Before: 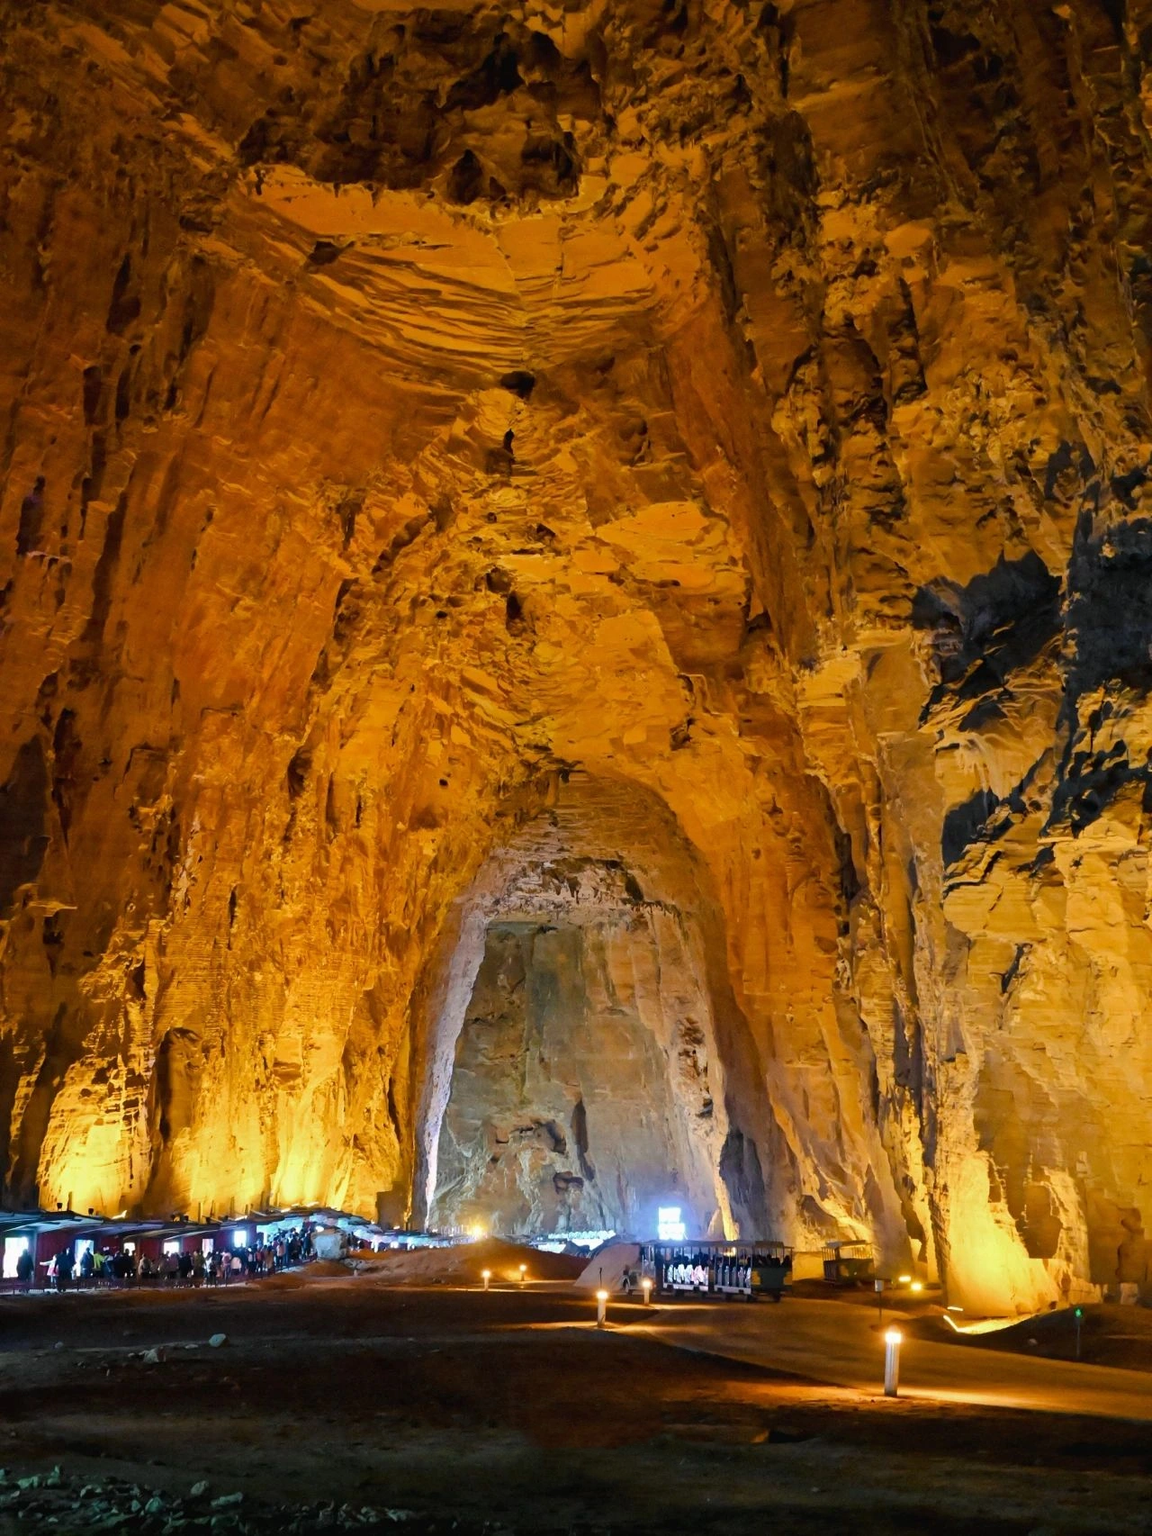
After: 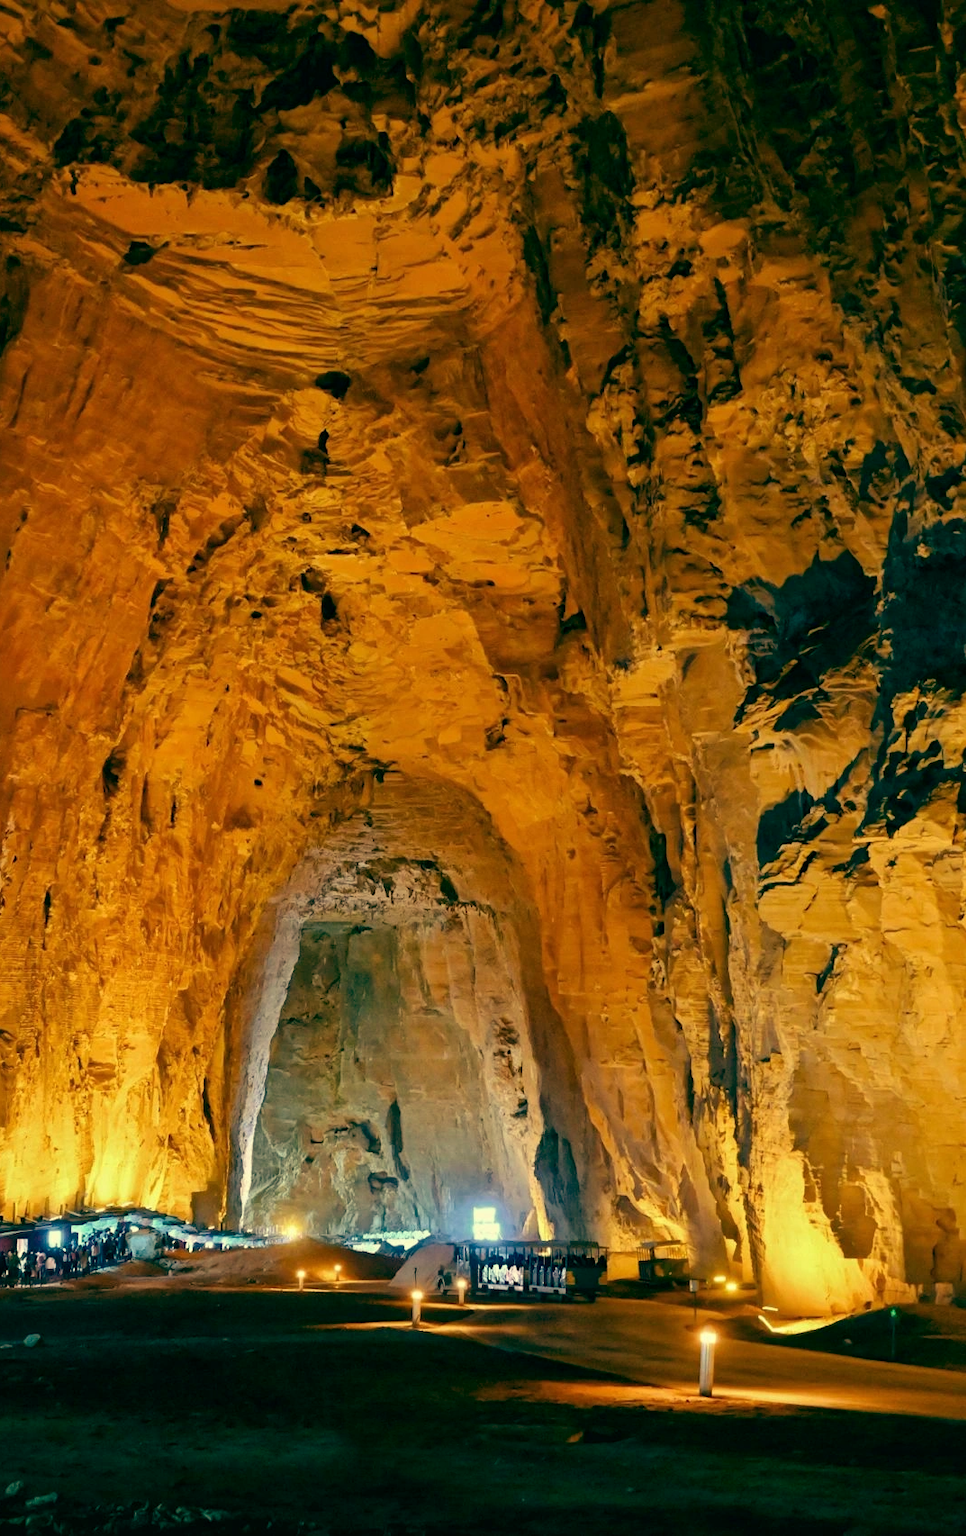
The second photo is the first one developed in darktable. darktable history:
crop: left 16.145%
color balance: mode lift, gamma, gain (sRGB), lift [1, 0.69, 1, 1], gamma [1, 1.482, 1, 1], gain [1, 1, 1, 0.802]
